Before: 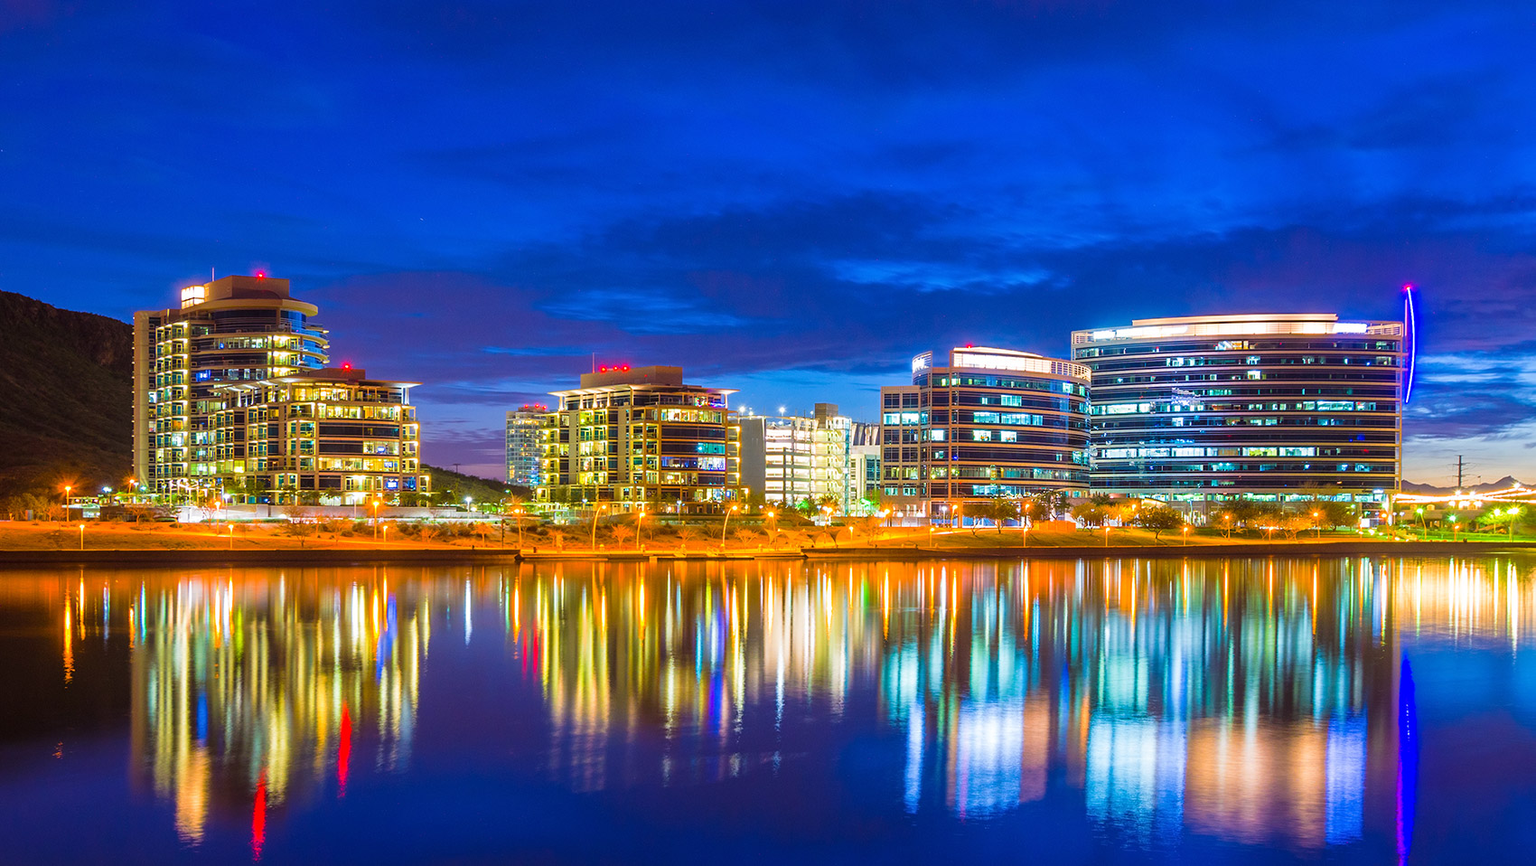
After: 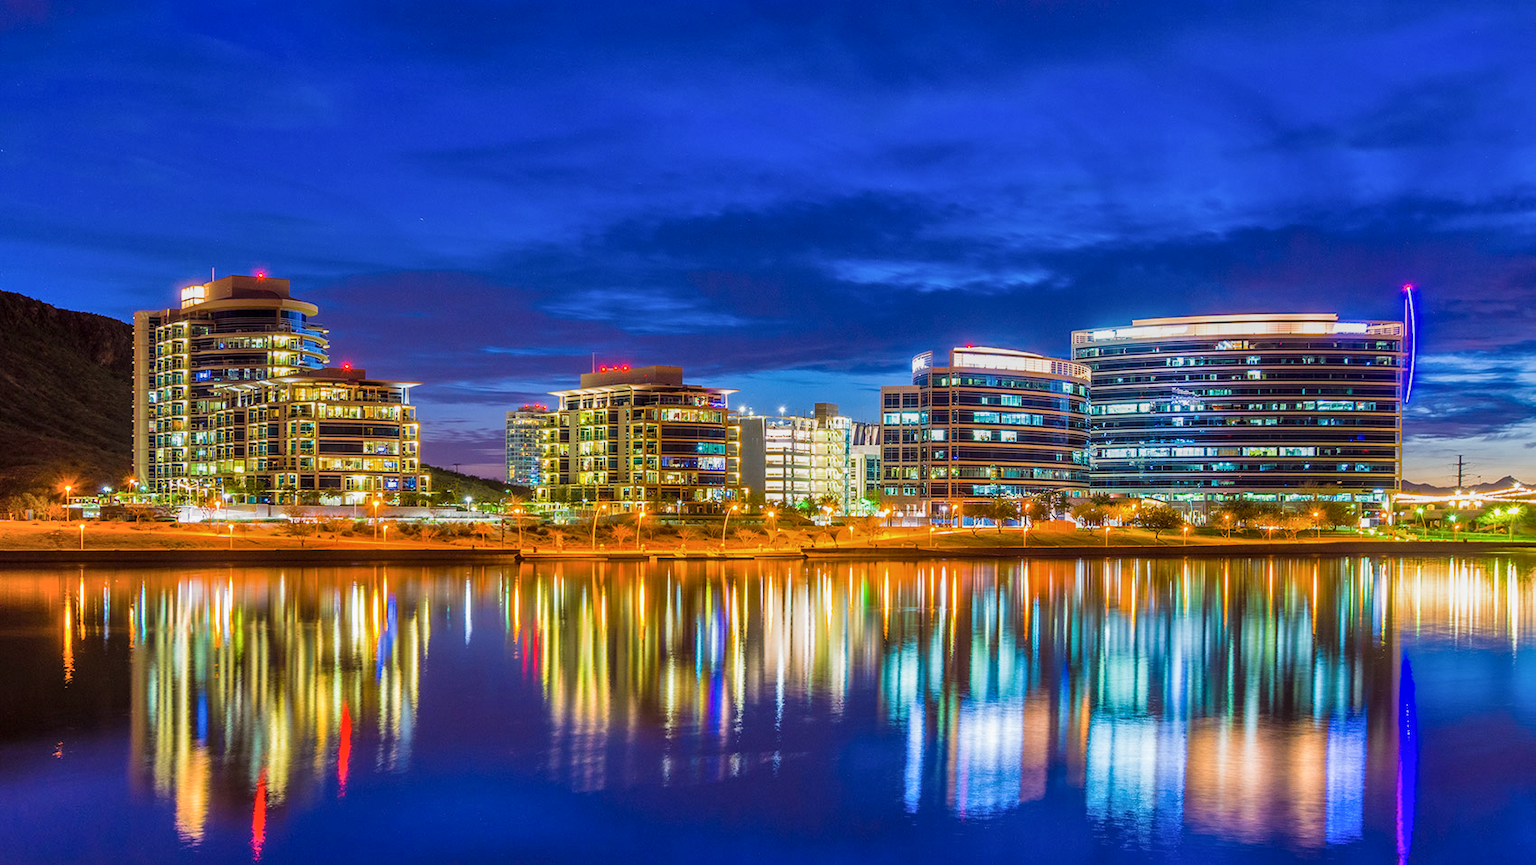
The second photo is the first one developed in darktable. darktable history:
local contrast: detail 130%
shadows and highlights: soften with gaussian
graduated density: rotation 5.63°, offset 76.9
